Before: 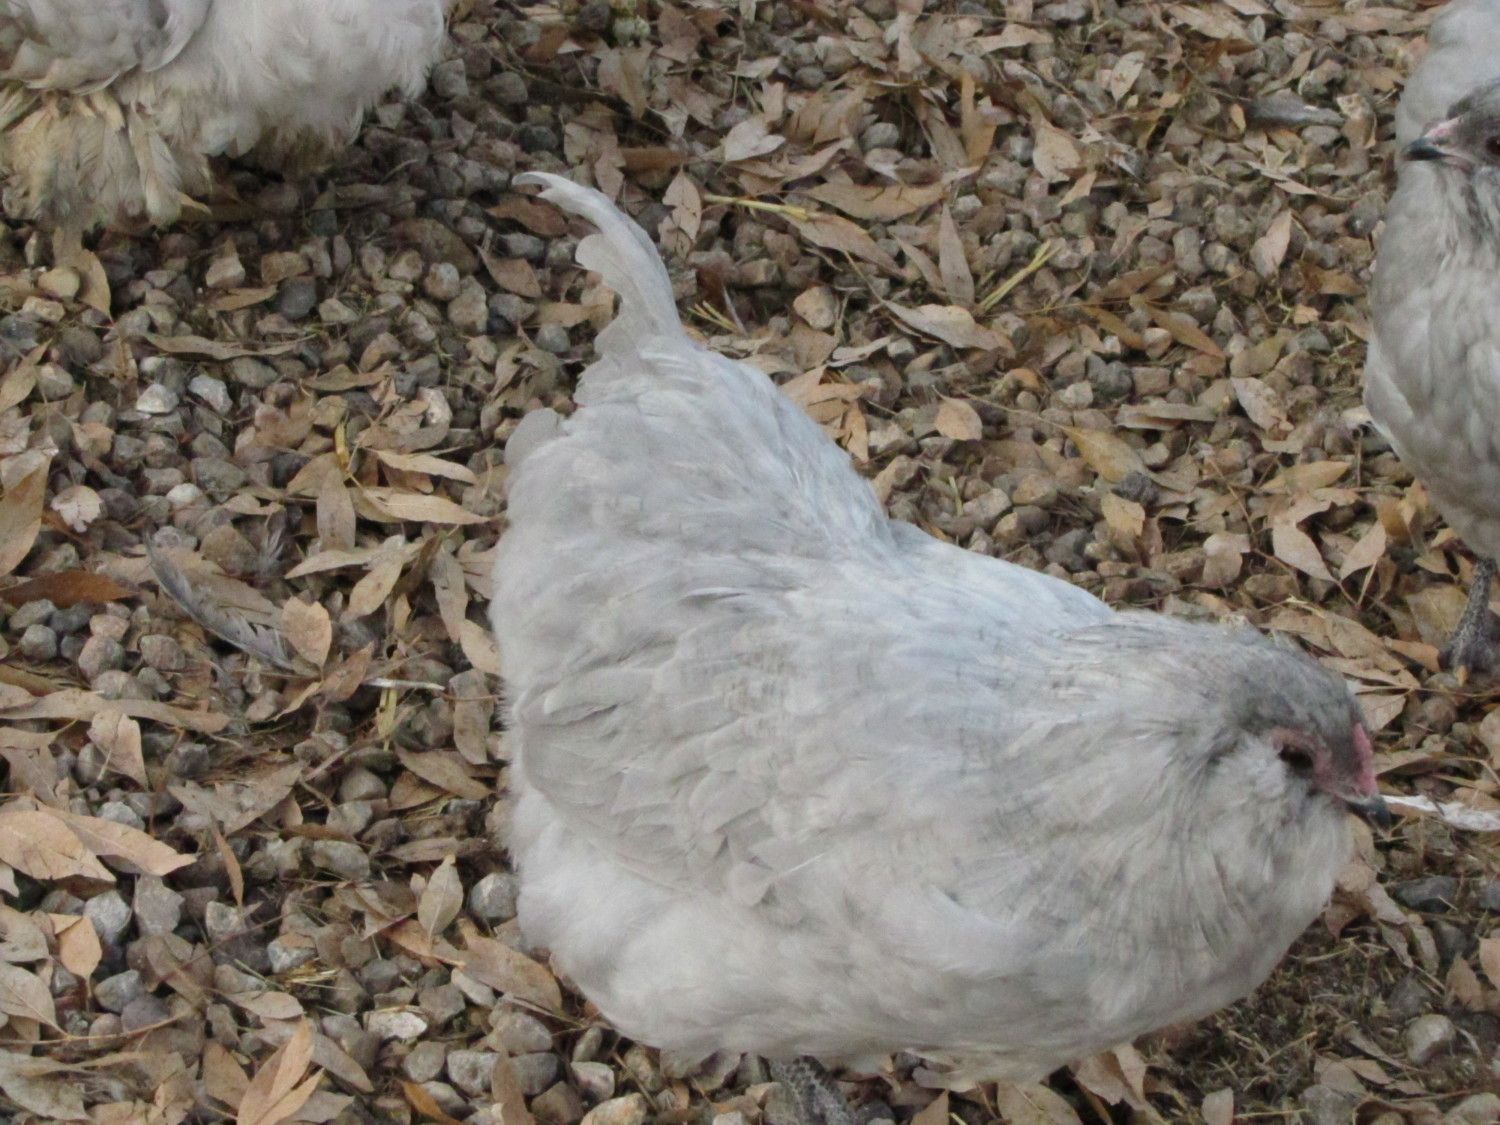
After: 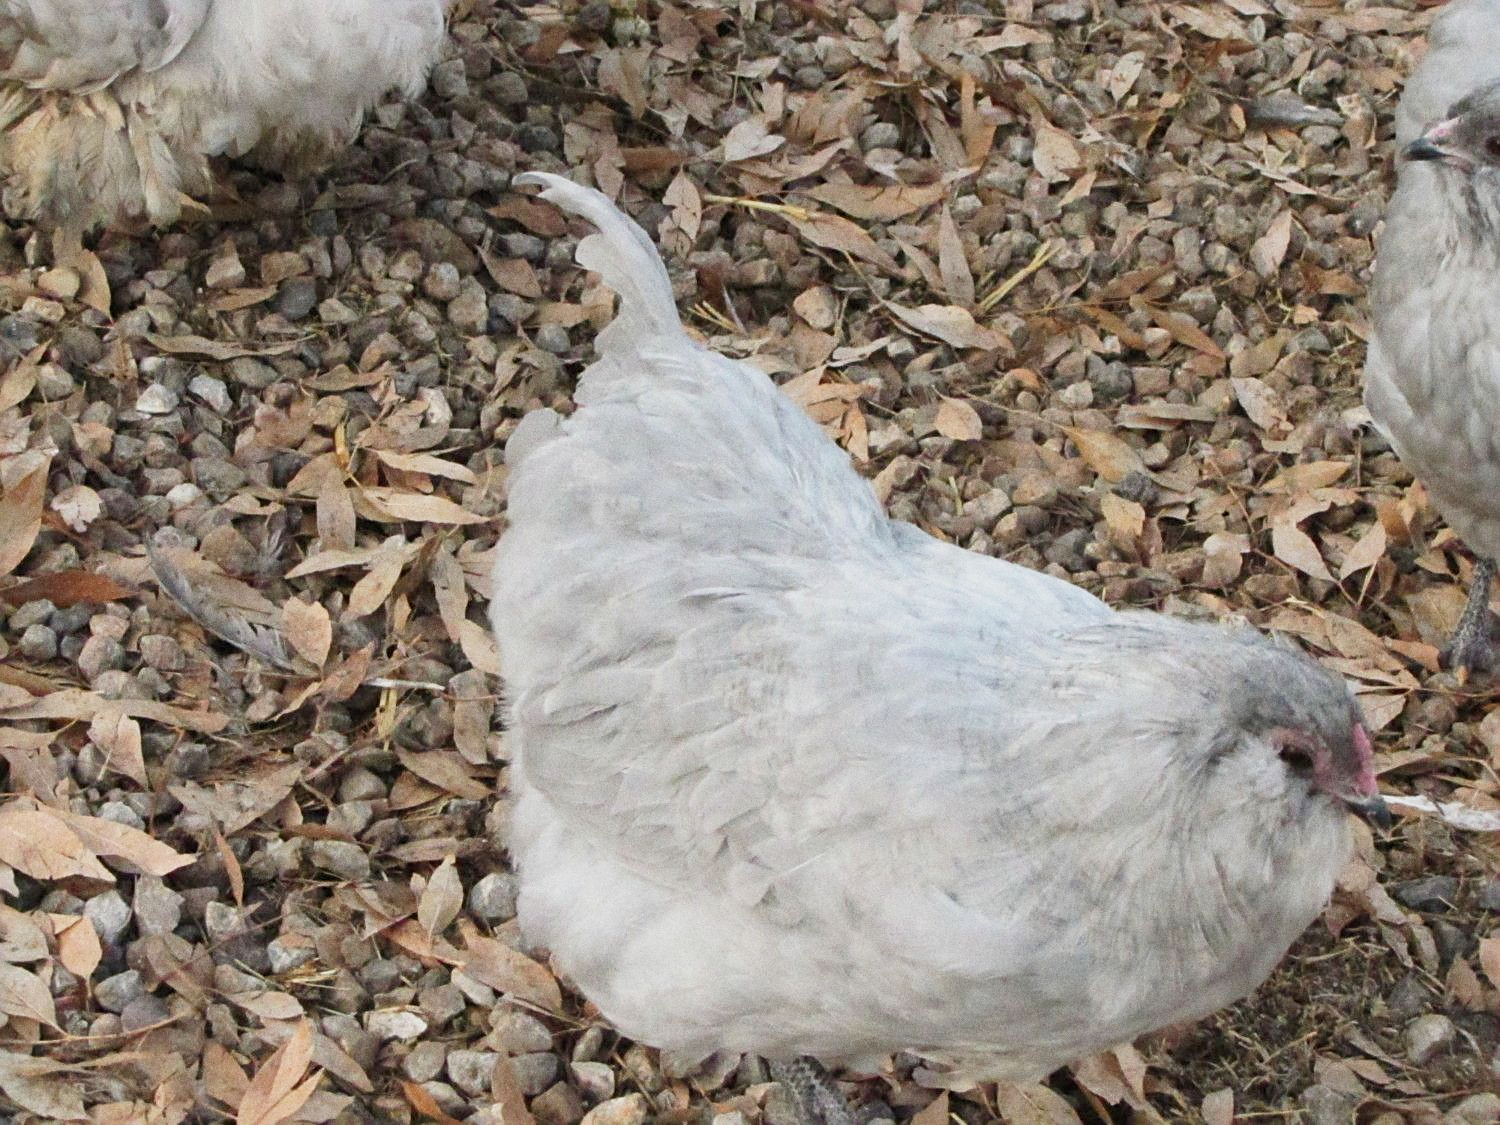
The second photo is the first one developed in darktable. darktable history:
grain: on, module defaults
sharpen: on, module defaults
color zones: curves: ch1 [(0.29, 0.492) (0.373, 0.185) (0.509, 0.481)]; ch2 [(0.25, 0.462) (0.749, 0.457)], mix 40.67%
base curve: curves: ch0 [(0, 0) (0.088, 0.125) (0.176, 0.251) (0.354, 0.501) (0.613, 0.749) (1, 0.877)], preserve colors none
